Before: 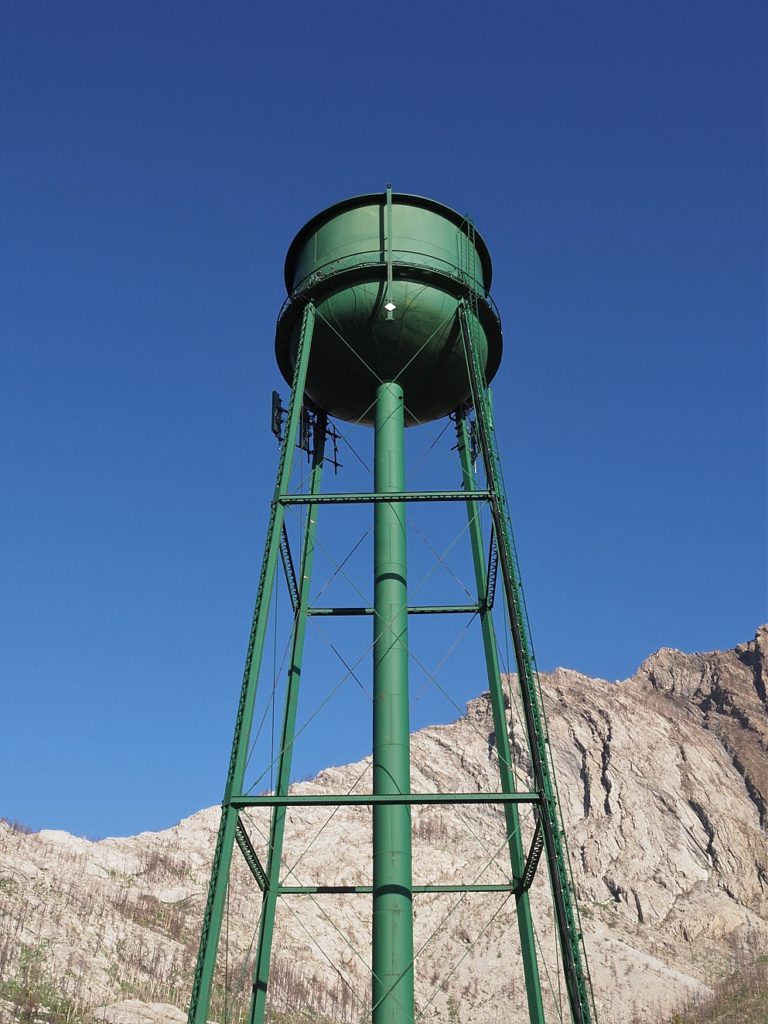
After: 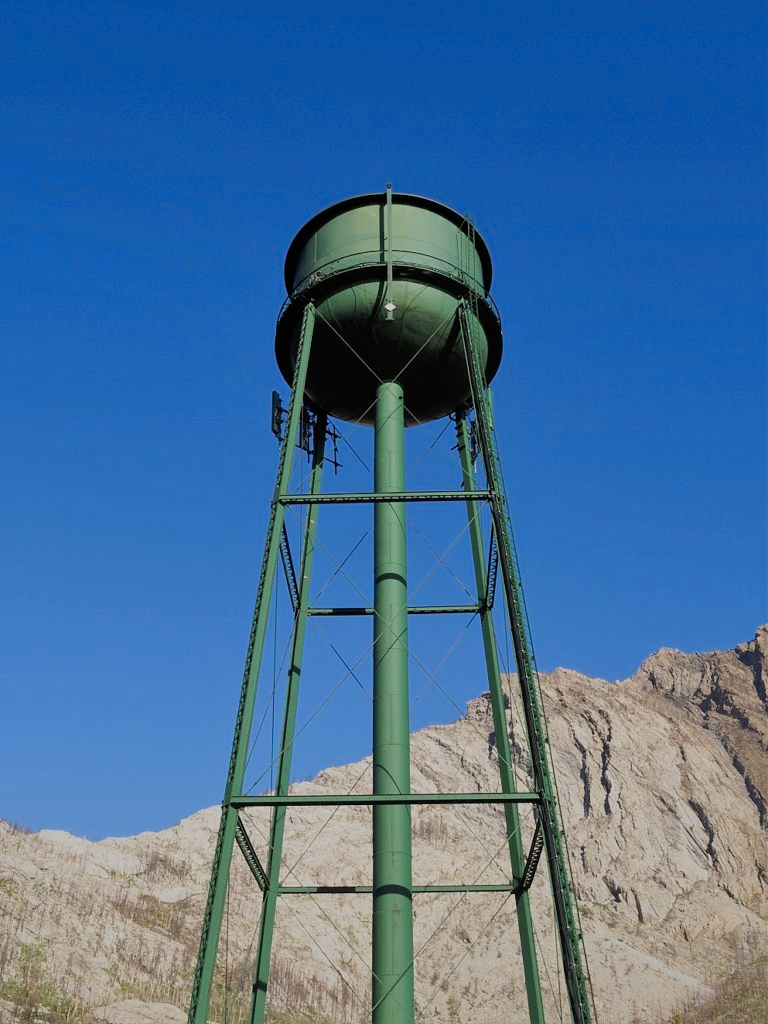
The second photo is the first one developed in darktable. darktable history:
filmic rgb: black relative exposure -7.65 EV, white relative exposure 4.56 EV, hardness 3.61
shadows and highlights: on, module defaults
color contrast: green-magenta contrast 0.85, blue-yellow contrast 1.25, unbound 0
white balance: red 1, blue 1
